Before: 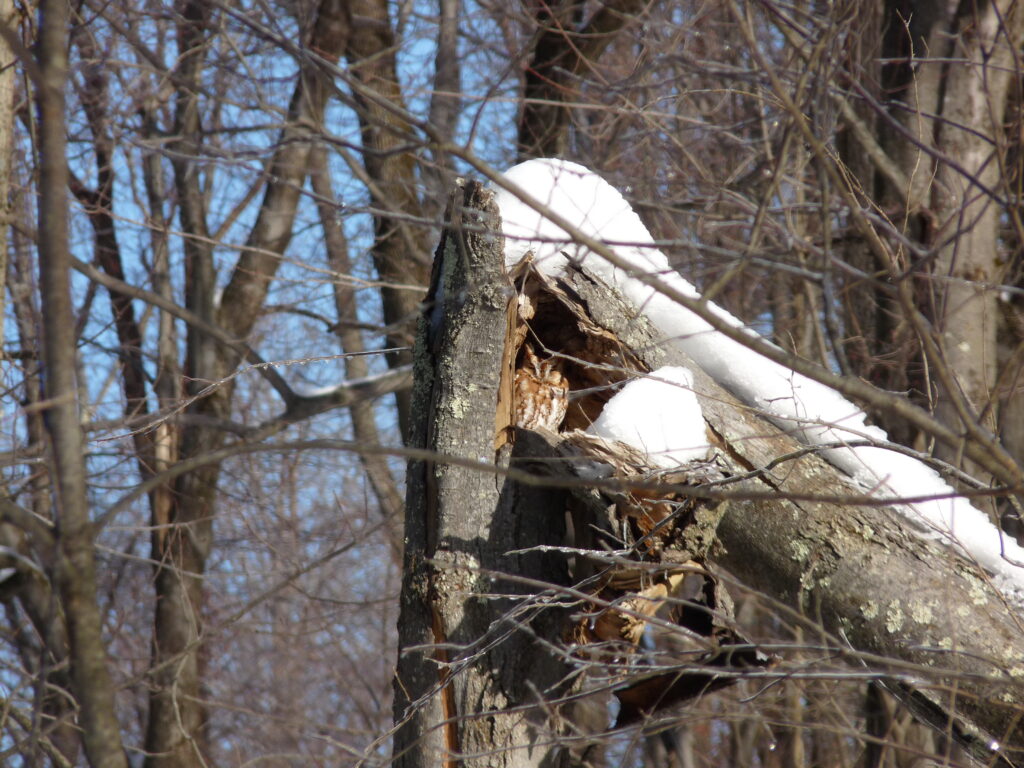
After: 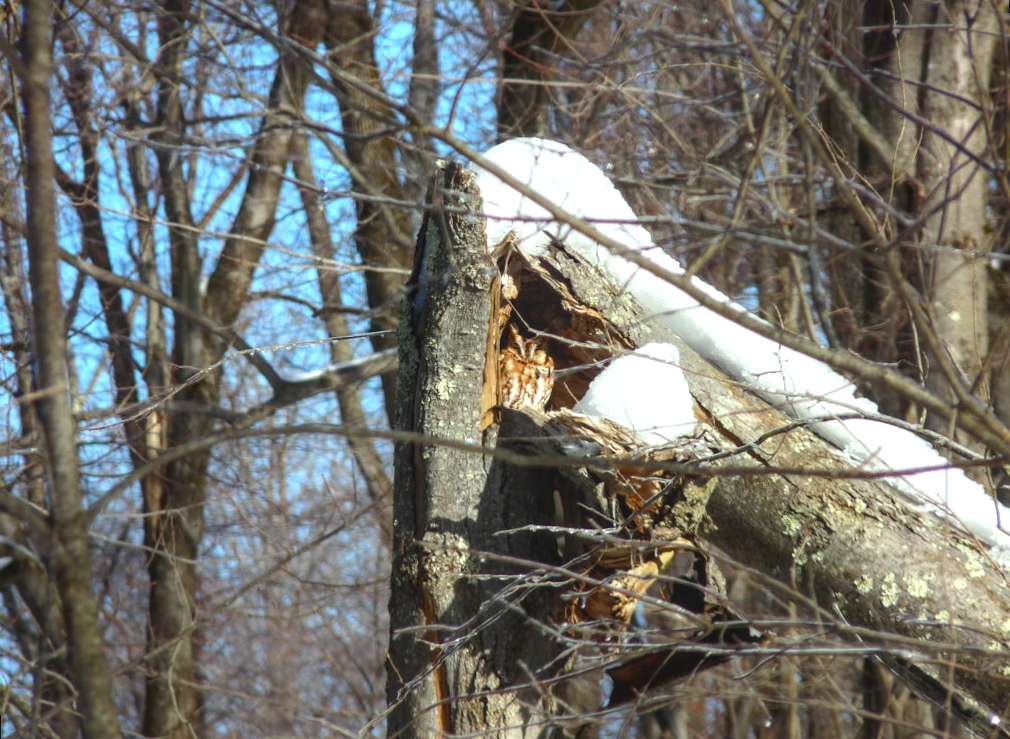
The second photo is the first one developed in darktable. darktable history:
tone equalizer: -8 EV 0.001 EV, -7 EV -0.002 EV, -6 EV 0.002 EV, -5 EV -0.03 EV, -4 EV -0.116 EV, -3 EV -0.169 EV, -2 EV 0.24 EV, -1 EV 0.702 EV, +0 EV 0.493 EV
local contrast: highlights 61%, detail 143%, midtone range 0.428
color correction: highlights a* -6.69, highlights b* 0.49
contrast brightness saturation: contrast -0.19, saturation 0.19
rotate and perspective: rotation -1.32°, lens shift (horizontal) -0.031, crop left 0.015, crop right 0.985, crop top 0.047, crop bottom 0.982
